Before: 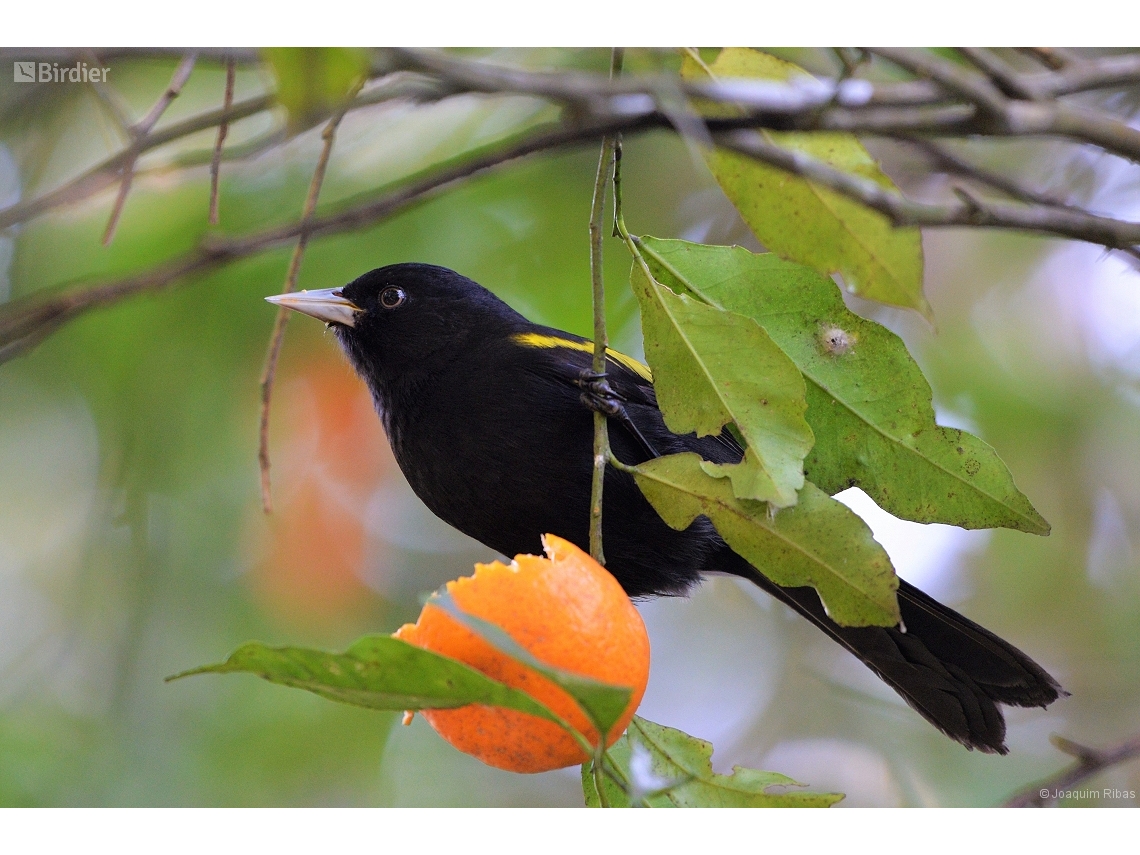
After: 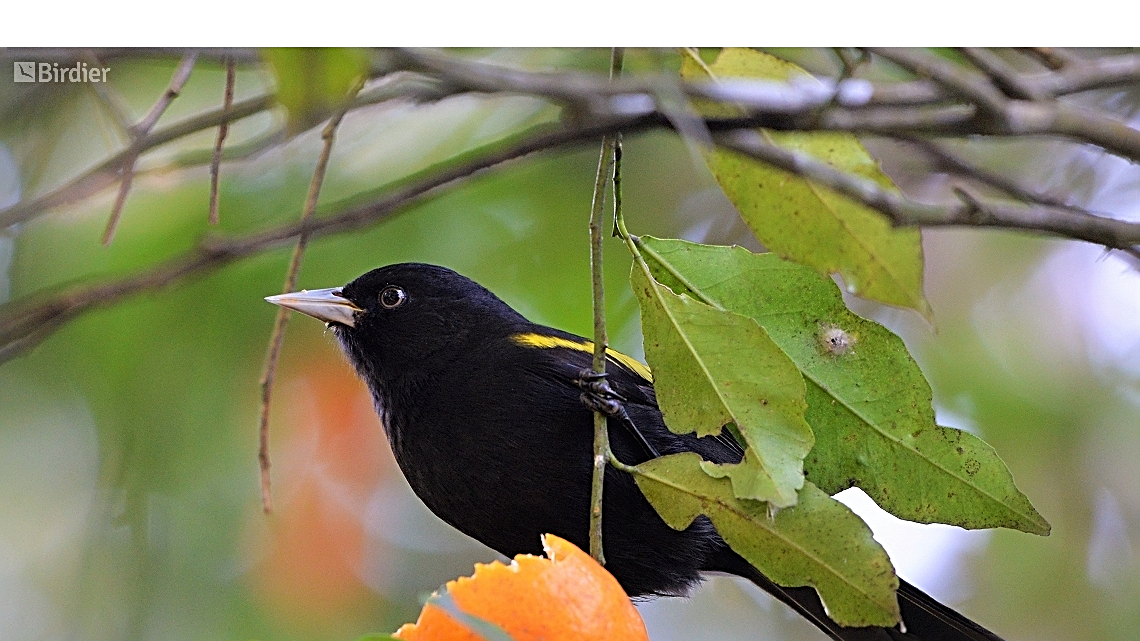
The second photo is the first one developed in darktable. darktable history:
sharpen: radius 2.676, amount 0.669
crop: bottom 24.988%
